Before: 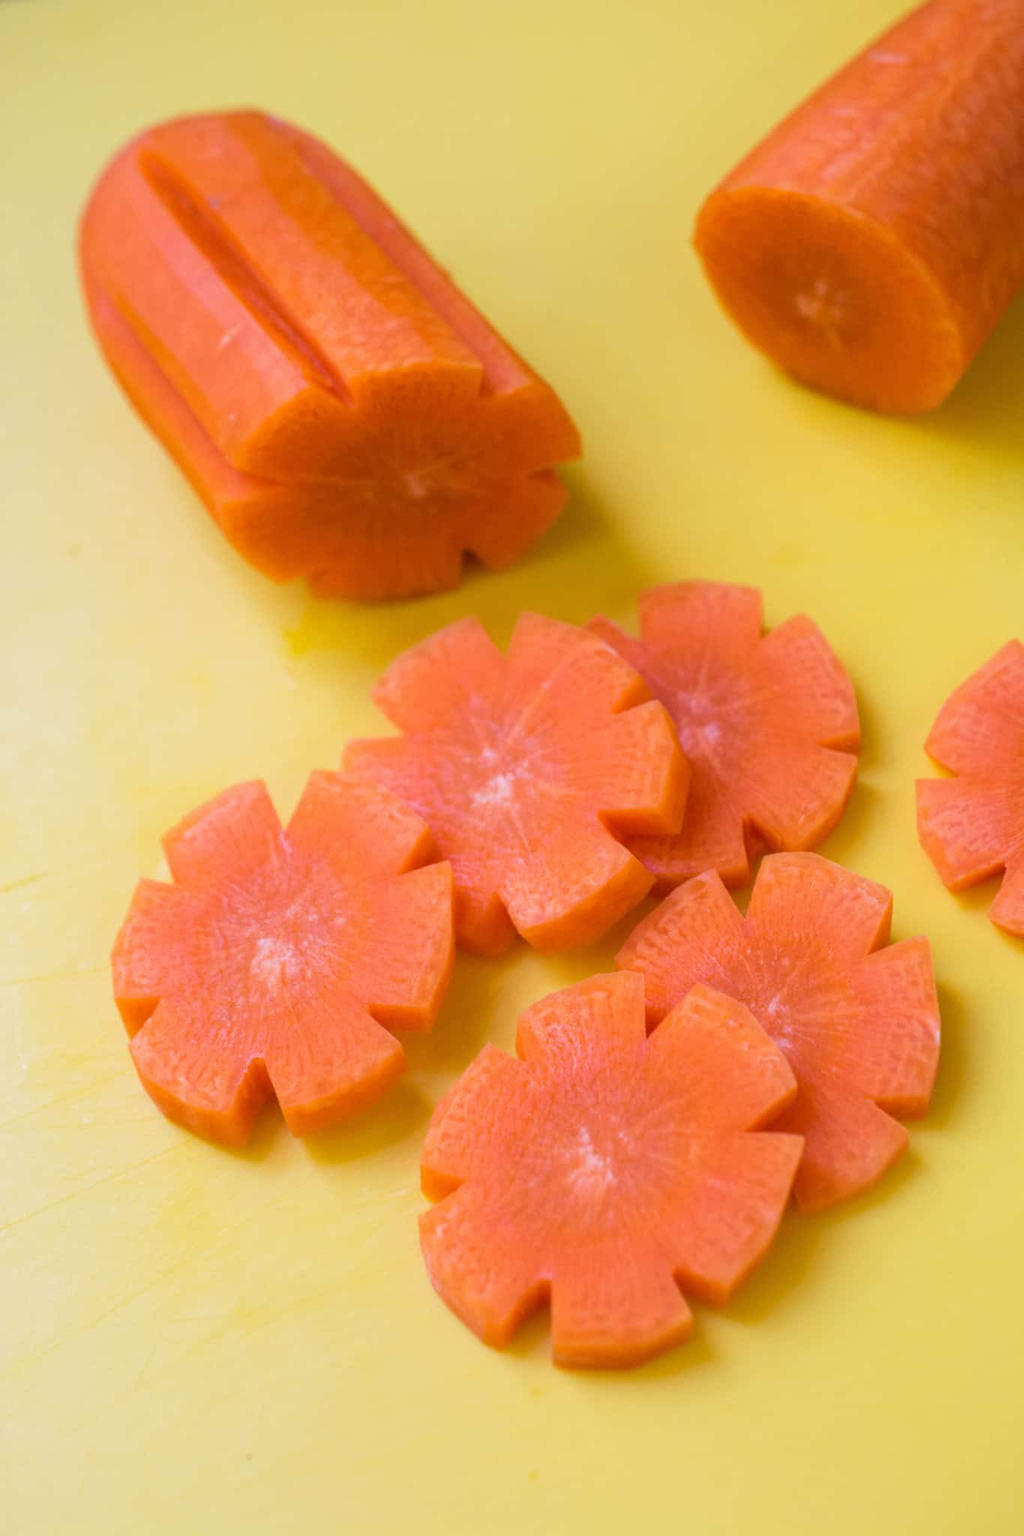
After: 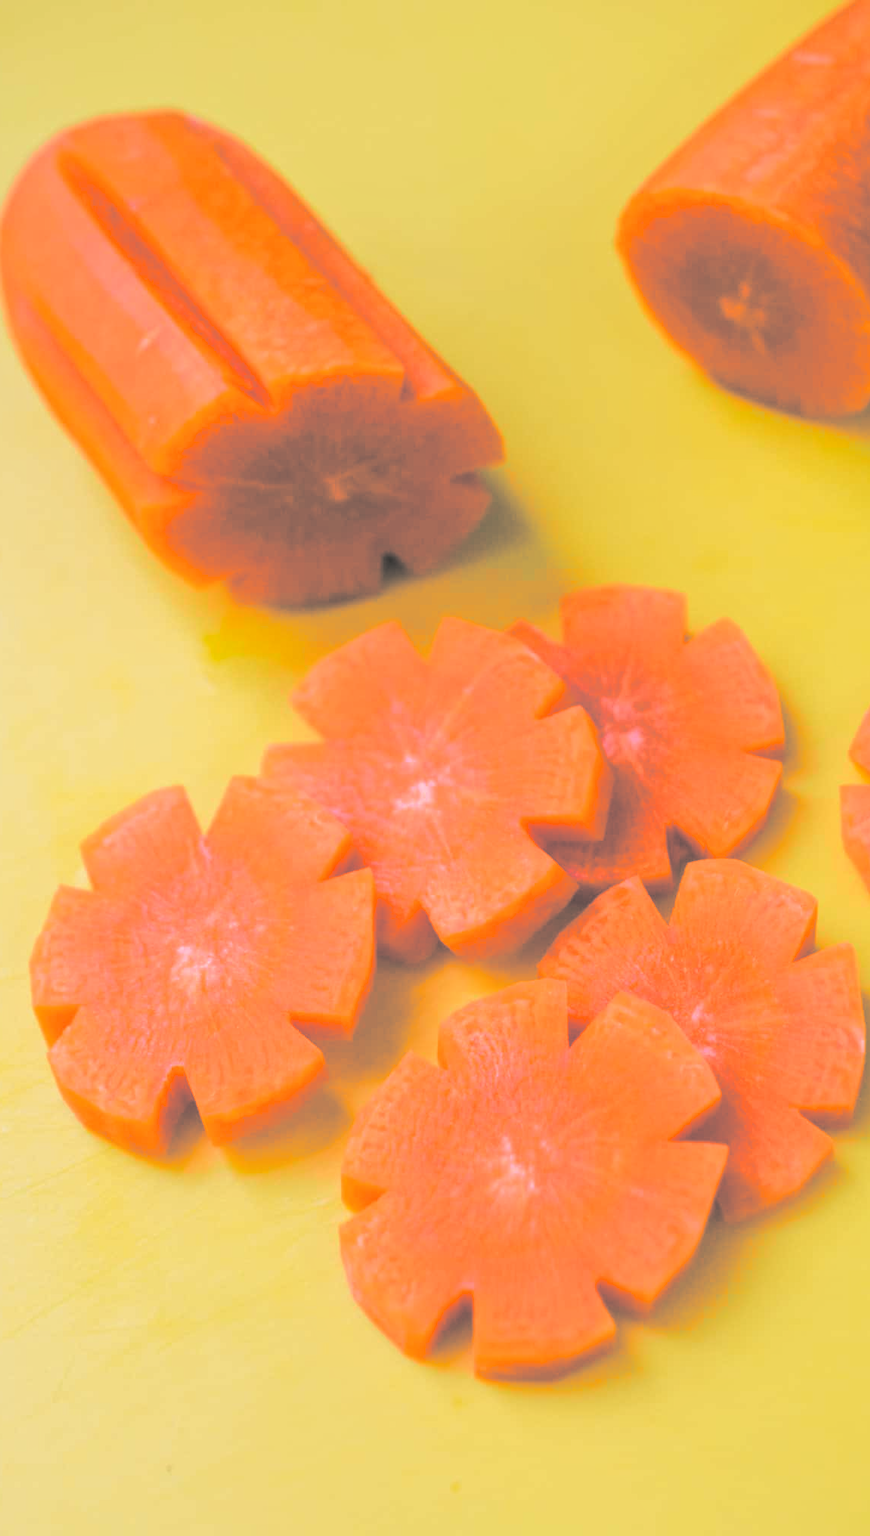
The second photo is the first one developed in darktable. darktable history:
split-toning: shadows › hue 186.43°, highlights › hue 49.29°, compress 30.29%
local contrast: mode bilateral grid, contrast 10, coarseness 25, detail 115%, midtone range 0.2
crop: left 8.026%, right 7.374%
tone curve: curves: ch0 [(0, 0.019) (0.066, 0.054) (0.184, 0.184) (0.369, 0.417) (0.501, 0.586) (0.617, 0.71) (0.743, 0.787) (0.997, 0.997)]; ch1 [(0, 0) (0.187, 0.156) (0.388, 0.372) (0.437, 0.428) (0.474, 0.472) (0.499, 0.5) (0.521, 0.514) (0.548, 0.567) (0.6, 0.629) (0.82, 0.831) (1, 1)]; ch2 [(0, 0) (0.234, 0.227) (0.352, 0.372) (0.459, 0.484) (0.5, 0.505) (0.518, 0.516) (0.529, 0.541) (0.56, 0.594) (0.607, 0.644) (0.74, 0.771) (0.858, 0.873) (0.999, 0.994)], color space Lab, independent channels, preserve colors none
